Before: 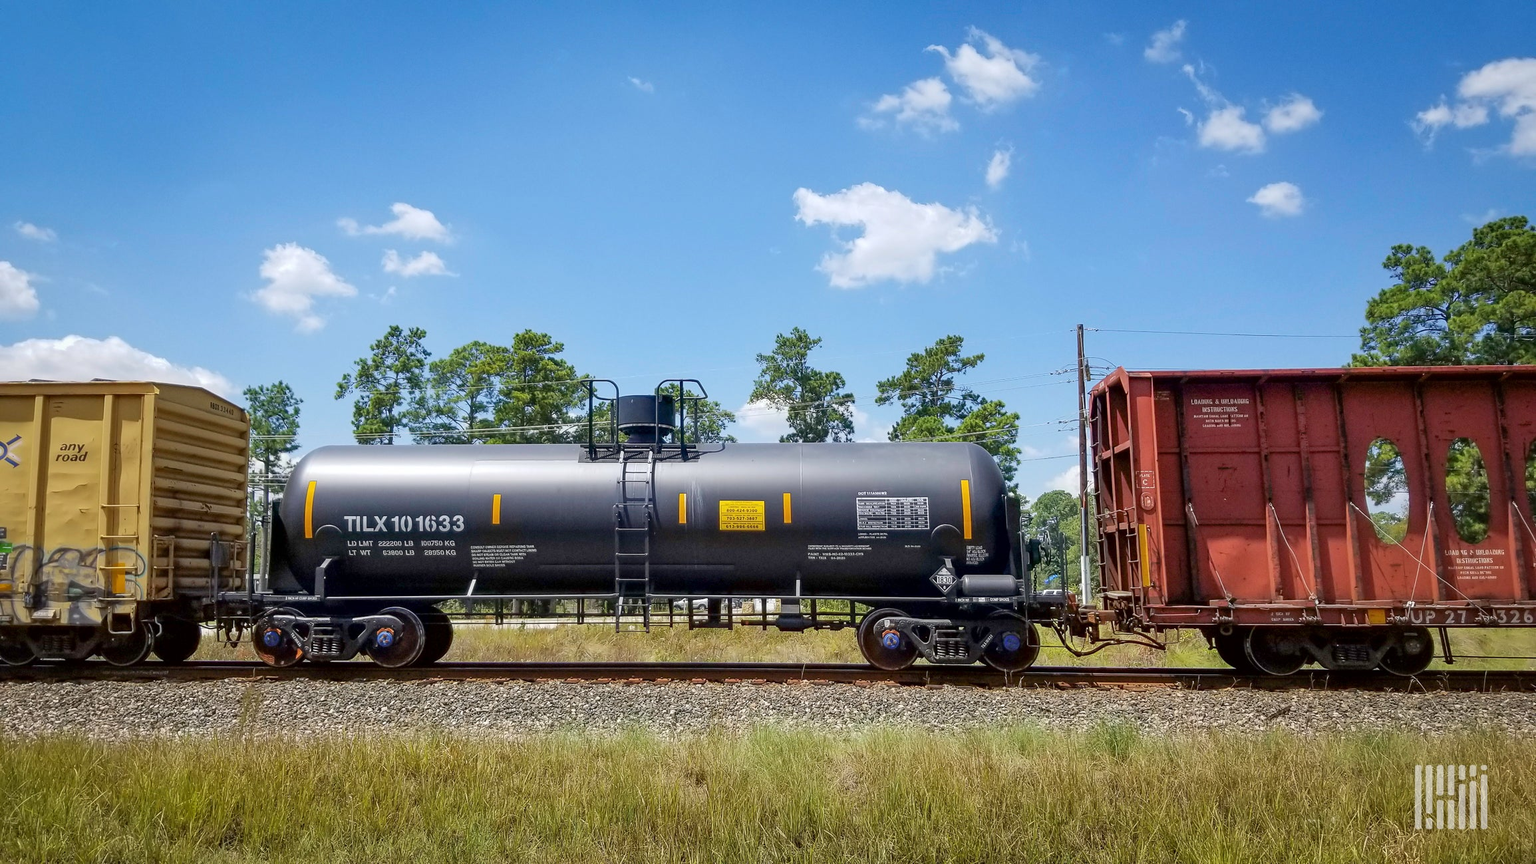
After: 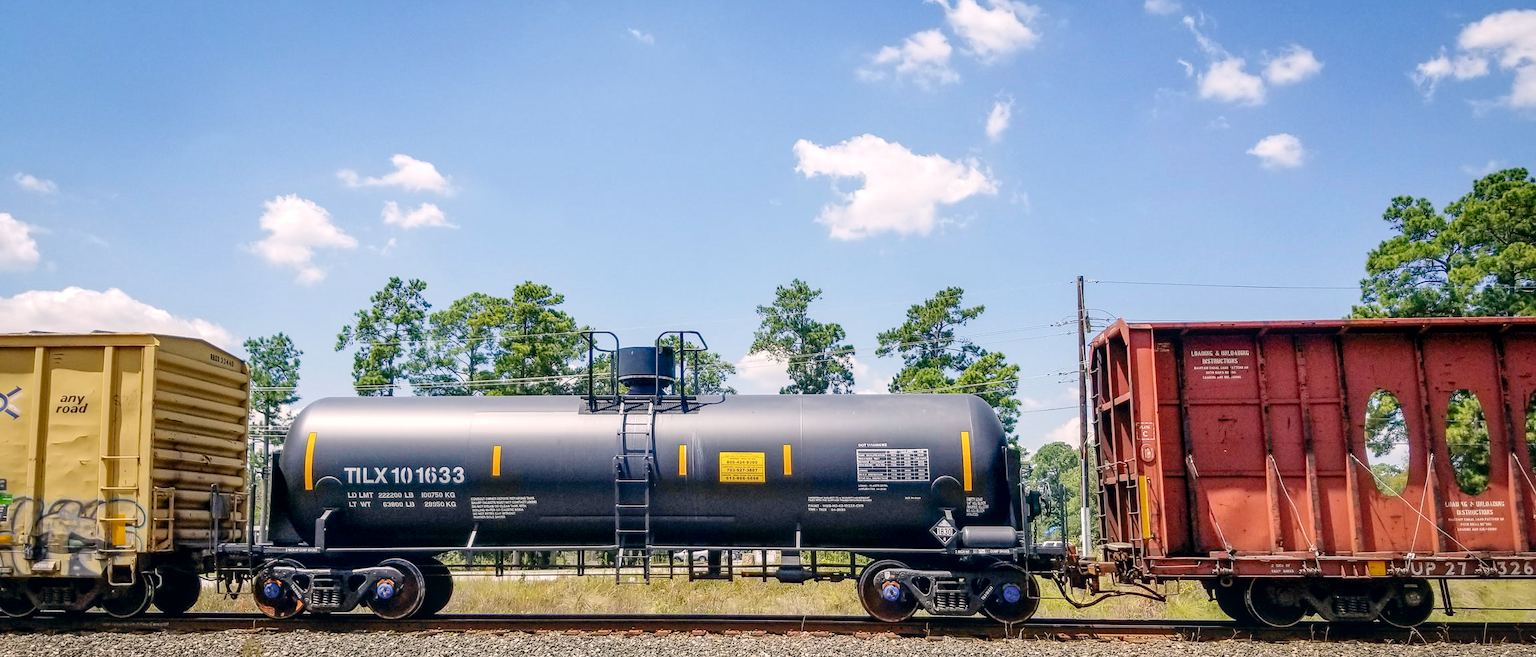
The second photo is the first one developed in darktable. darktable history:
local contrast: on, module defaults
color correction: highlights a* 5.45, highlights b* 5.28, shadows a* -4.63, shadows b* -4.97
crop: top 5.664%, bottom 18.188%
tone curve: curves: ch0 [(0, 0) (0.051, 0.047) (0.102, 0.099) (0.228, 0.275) (0.432, 0.535) (0.695, 0.778) (0.908, 0.946) (1, 1)]; ch1 [(0, 0) (0.339, 0.298) (0.402, 0.363) (0.453, 0.413) (0.485, 0.469) (0.494, 0.493) (0.504, 0.501) (0.525, 0.534) (0.563, 0.595) (0.597, 0.638) (1, 1)]; ch2 [(0, 0) (0.48, 0.48) (0.504, 0.5) (0.539, 0.554) (0.59, 0.63) (0.642, 0.684) (0.824, 0.815) (1, 1)], preserve colors none
